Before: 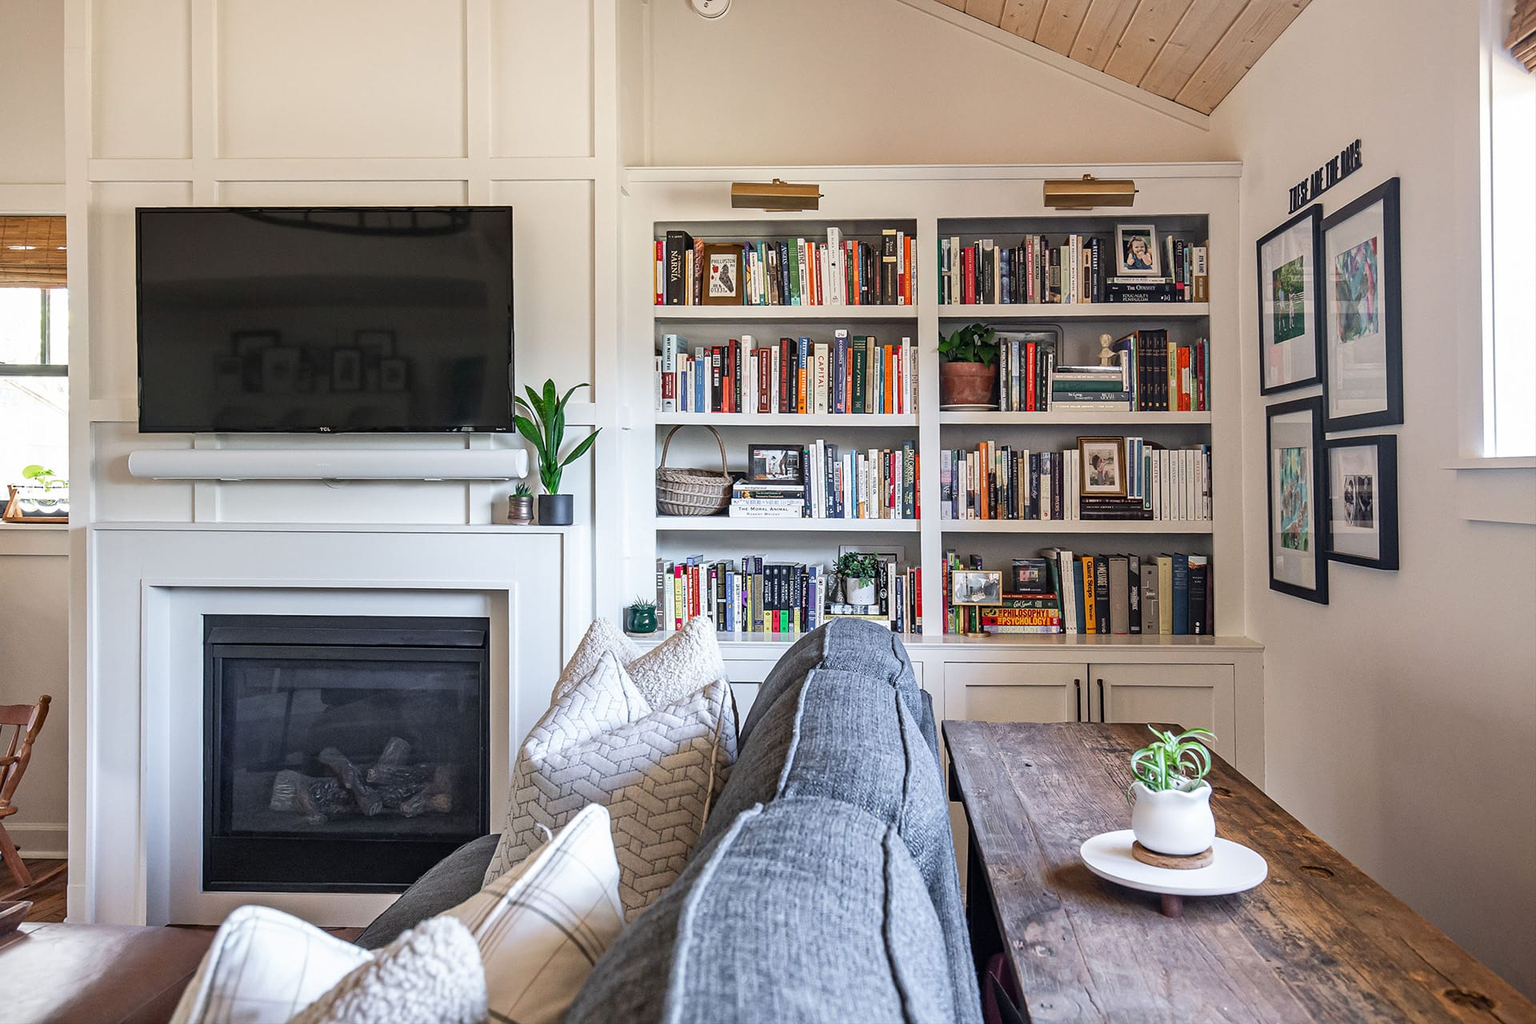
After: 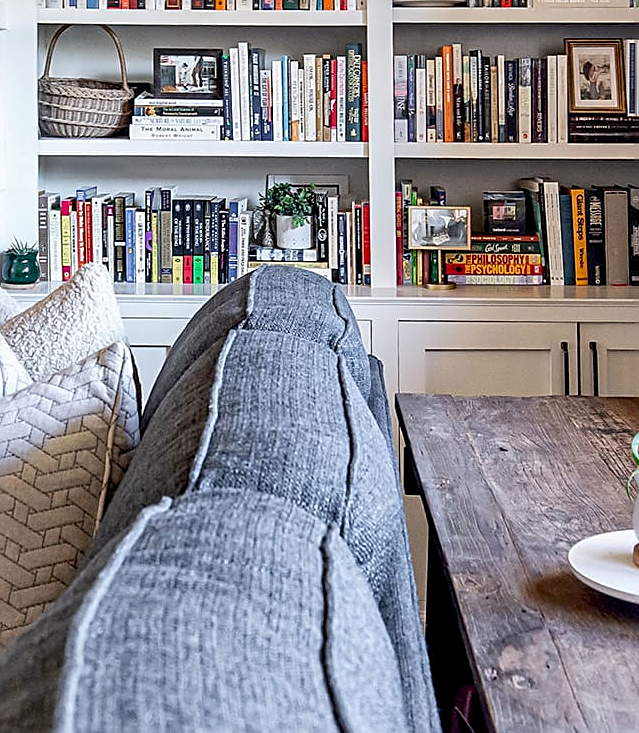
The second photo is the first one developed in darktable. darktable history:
sharpen: on, module defaults
exposure: black level correction 0.01, exposure 0.009 EV, compensate highlight preservation false
crop: left 40.772%, top 39.681%, right 25.911%, bottom 2.979%
